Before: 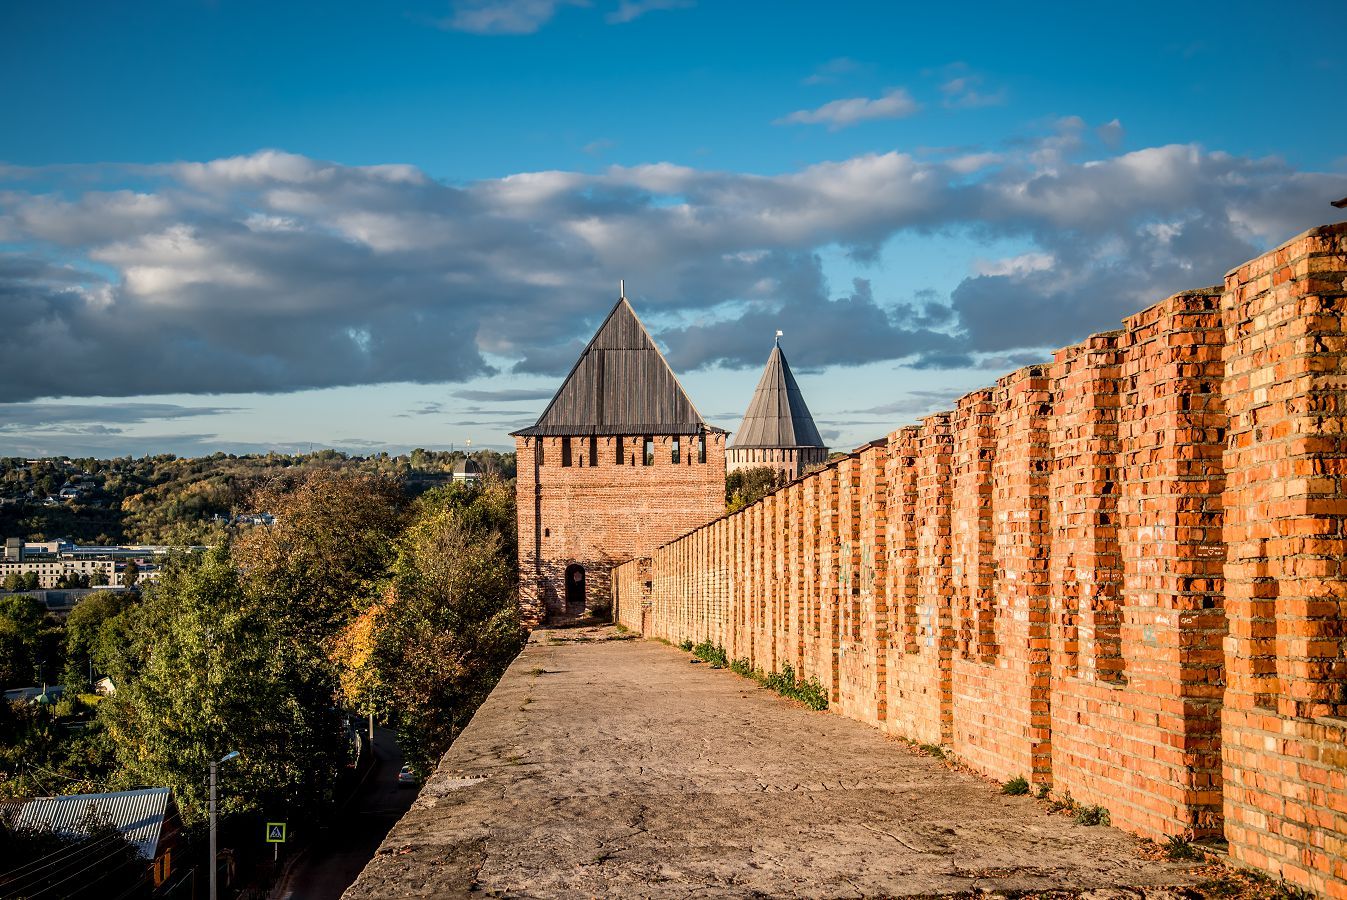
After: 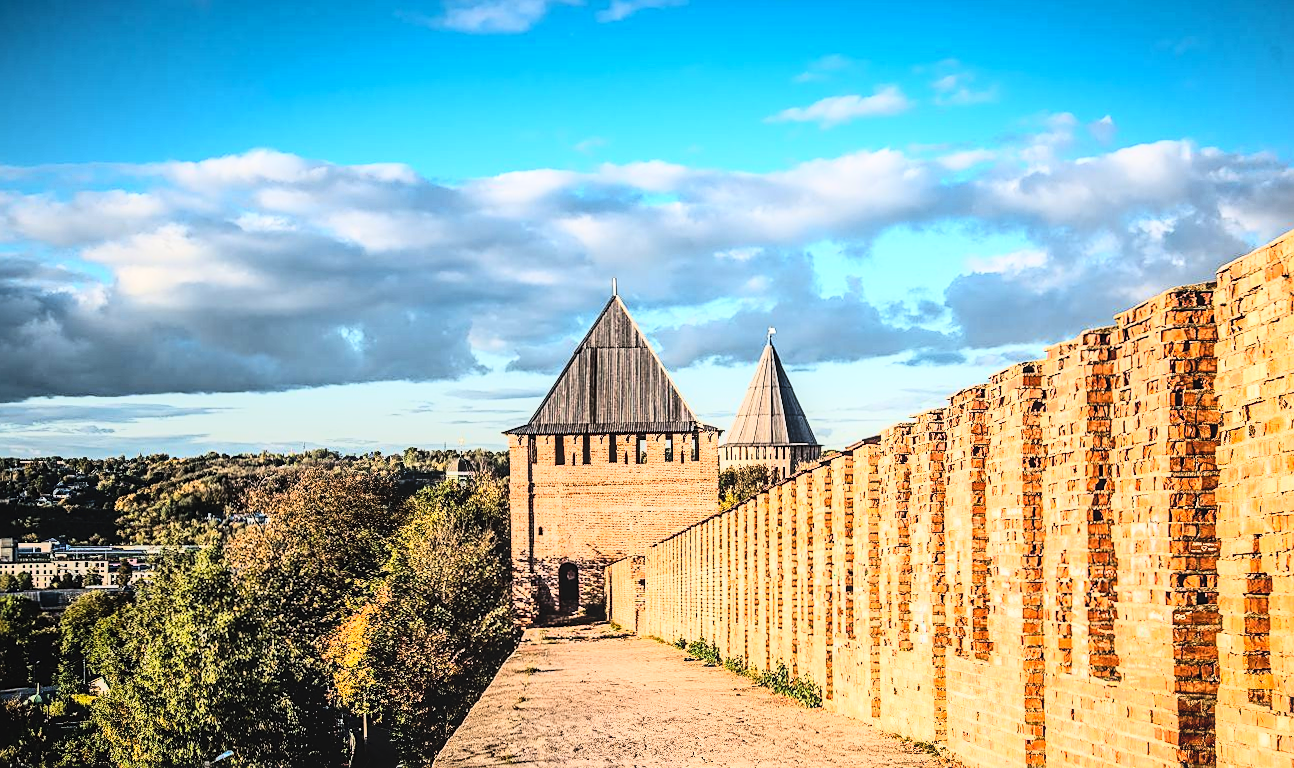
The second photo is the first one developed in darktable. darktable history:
crop and rotate: angle 0.2°, left 0.275%, right 3.127%, bottom 14.18%
rgb curve: curves: ch0 [(0, 0) (0.21, 0.15) (0.24, 0.21) (0.5, 0.75) (0.75, 0.96) (0.89, 0.99) (1, 1)]; ch1 [(0, 0.02) (0.21, 0.13) (0.25, 0.2) (0.5, 0.67) (0.75, 0.9) (0.89, 0.97) (1, 1)]; ch2 [(0, 0.02) (0.21, 0.13) (0.25, 0.2) (0.5, 0.67) (0.75, 0.9) (0.89, 0.97) (1, 1)], compensate middle gray true
local contrast: detail 110%
sharpen: on, module defaults
